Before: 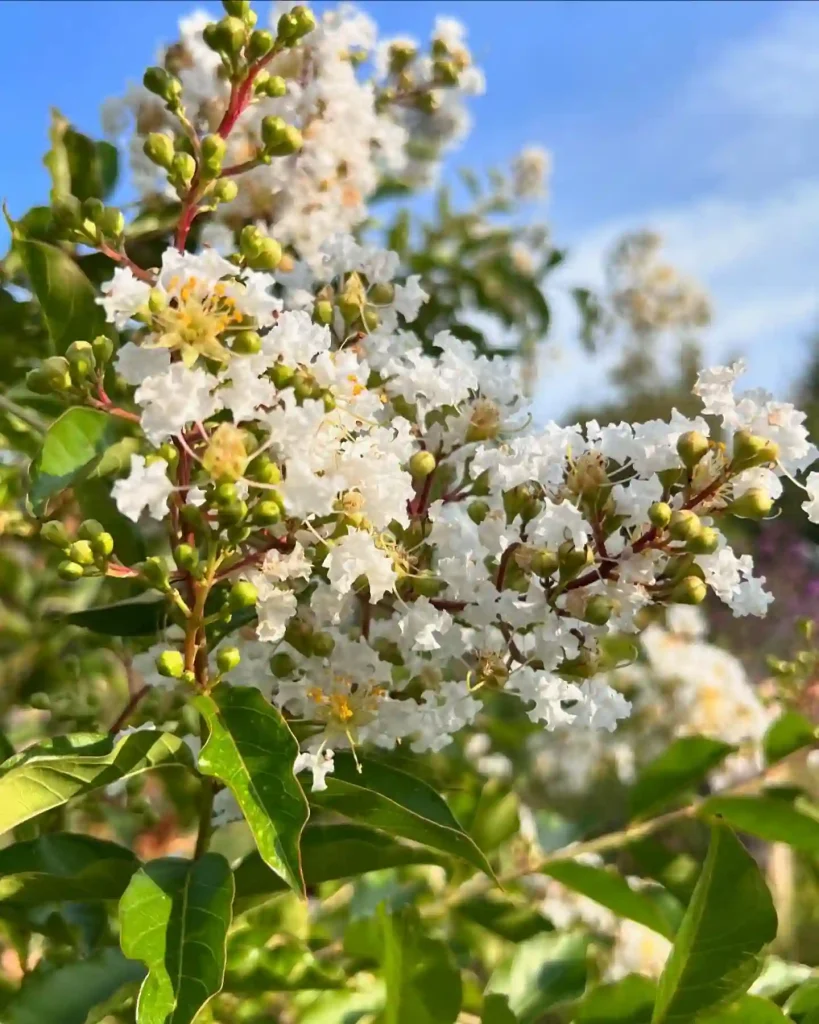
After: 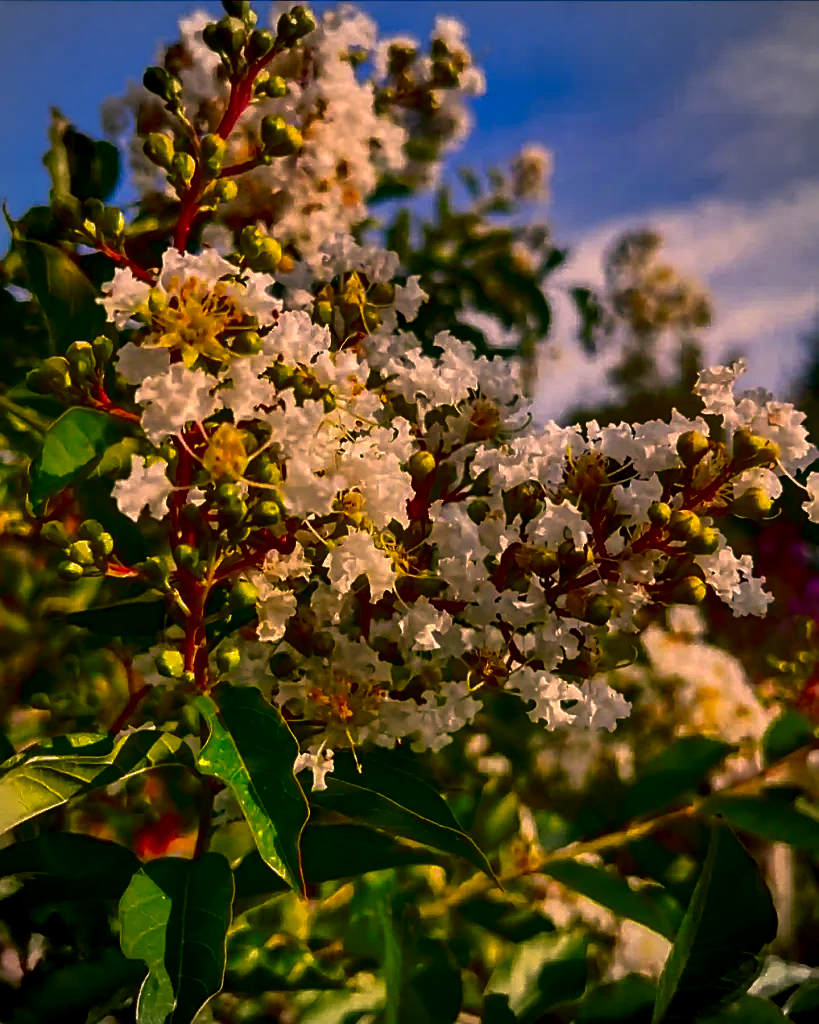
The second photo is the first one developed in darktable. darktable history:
sharpen: amount 0.495
color correction: highlights a* 39.61, highlights b* 39.75, saturation 0.687
contrast brightness saturation: brightness -0.994, saturation 0.982
shadows and highlights: highlights color adjustment 72.9%
local contrast: on, module defaults
vignetting: brightness -0.44, saturation -0.691, center (-0.012, 0)
